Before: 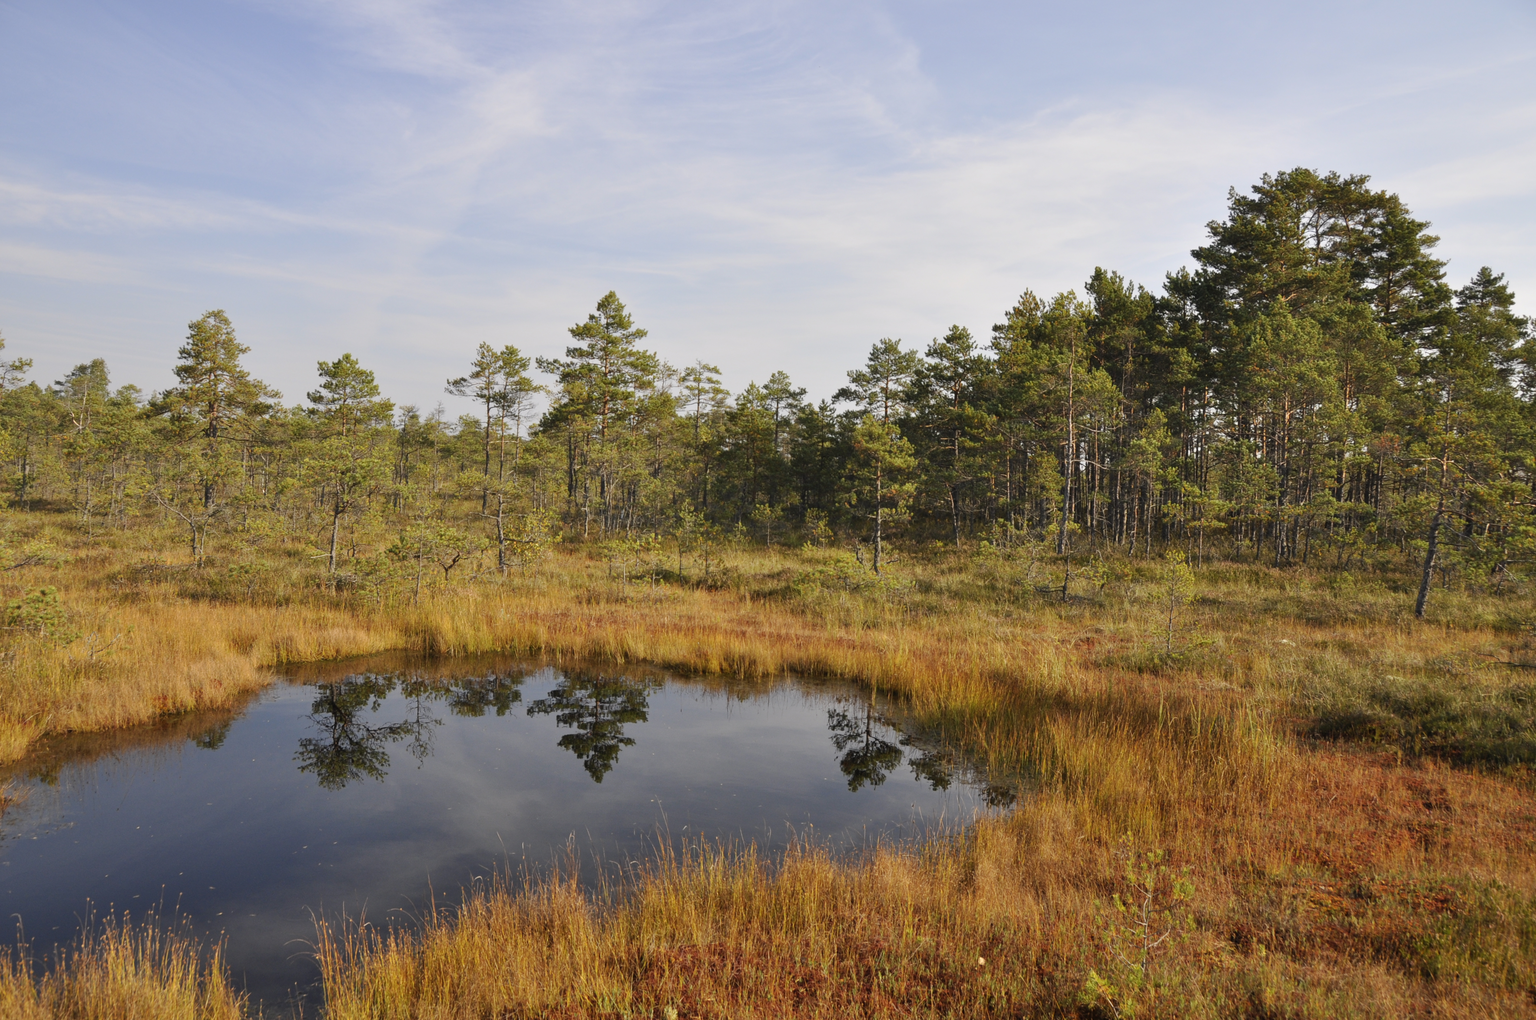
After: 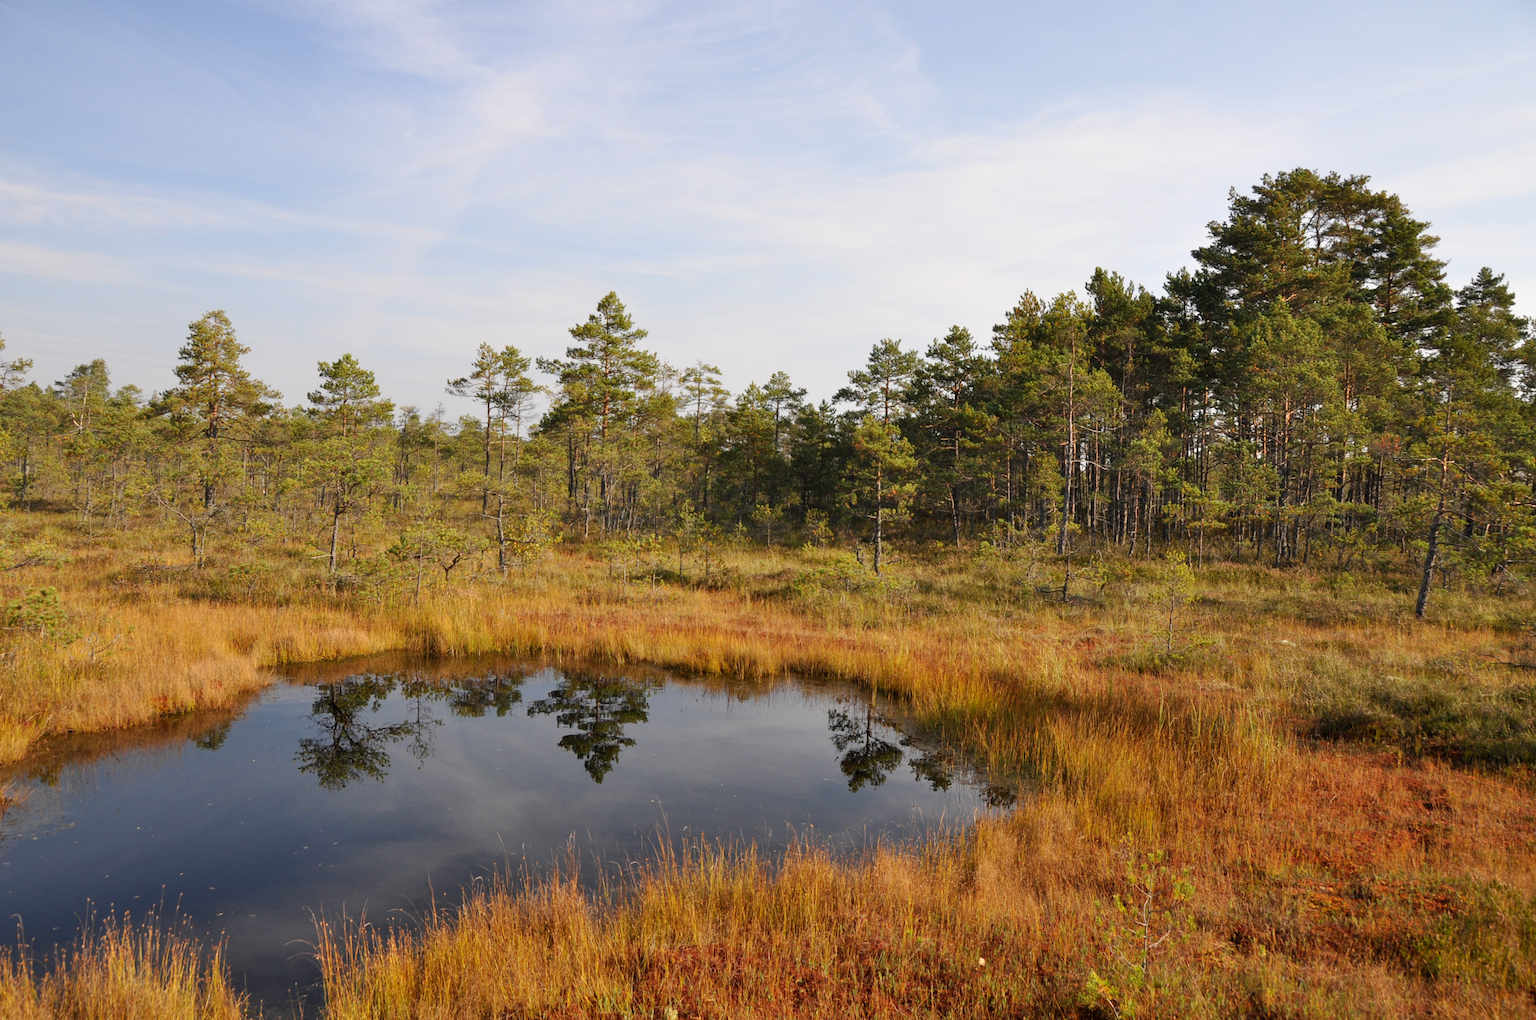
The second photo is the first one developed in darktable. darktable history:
shadows and highlights: shadows 0.512, highlights 41.5, shadows color adjustment 97.66%
